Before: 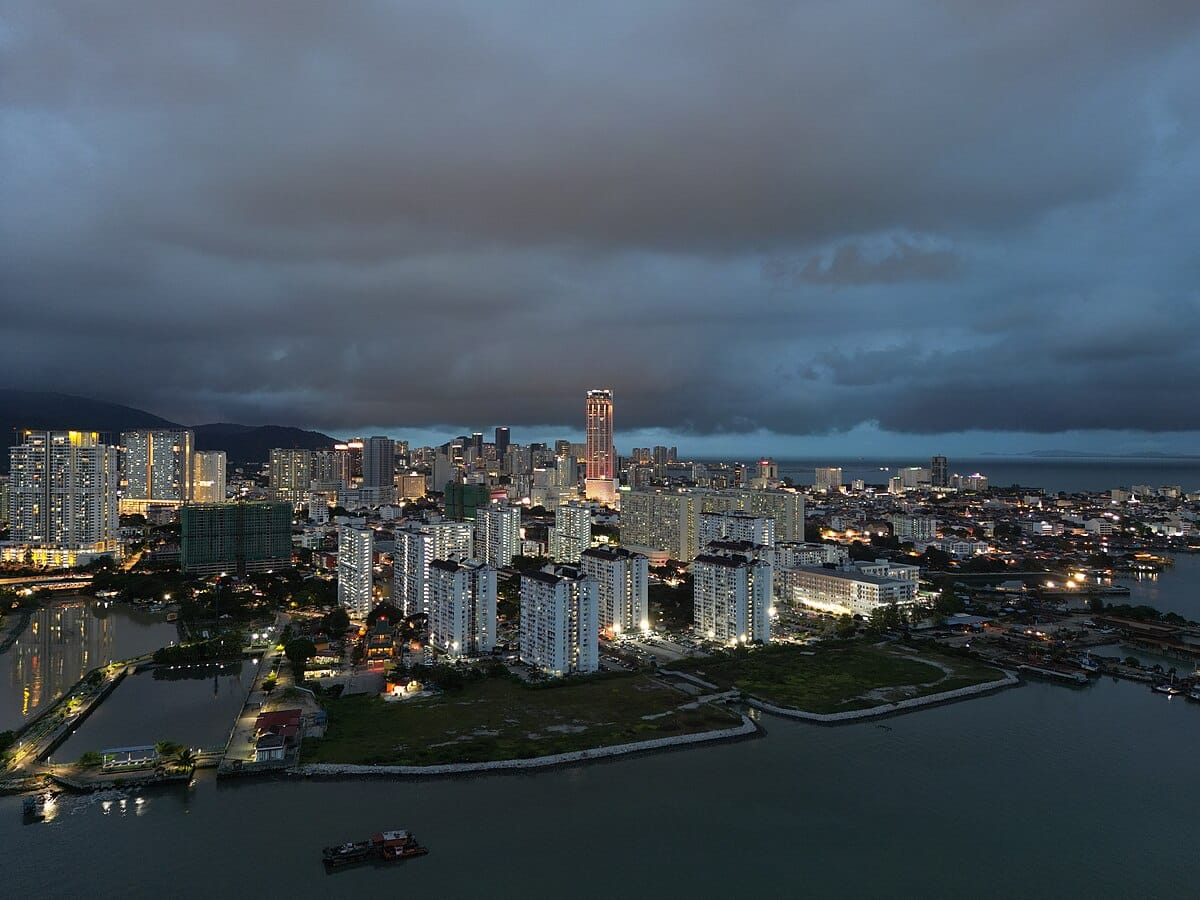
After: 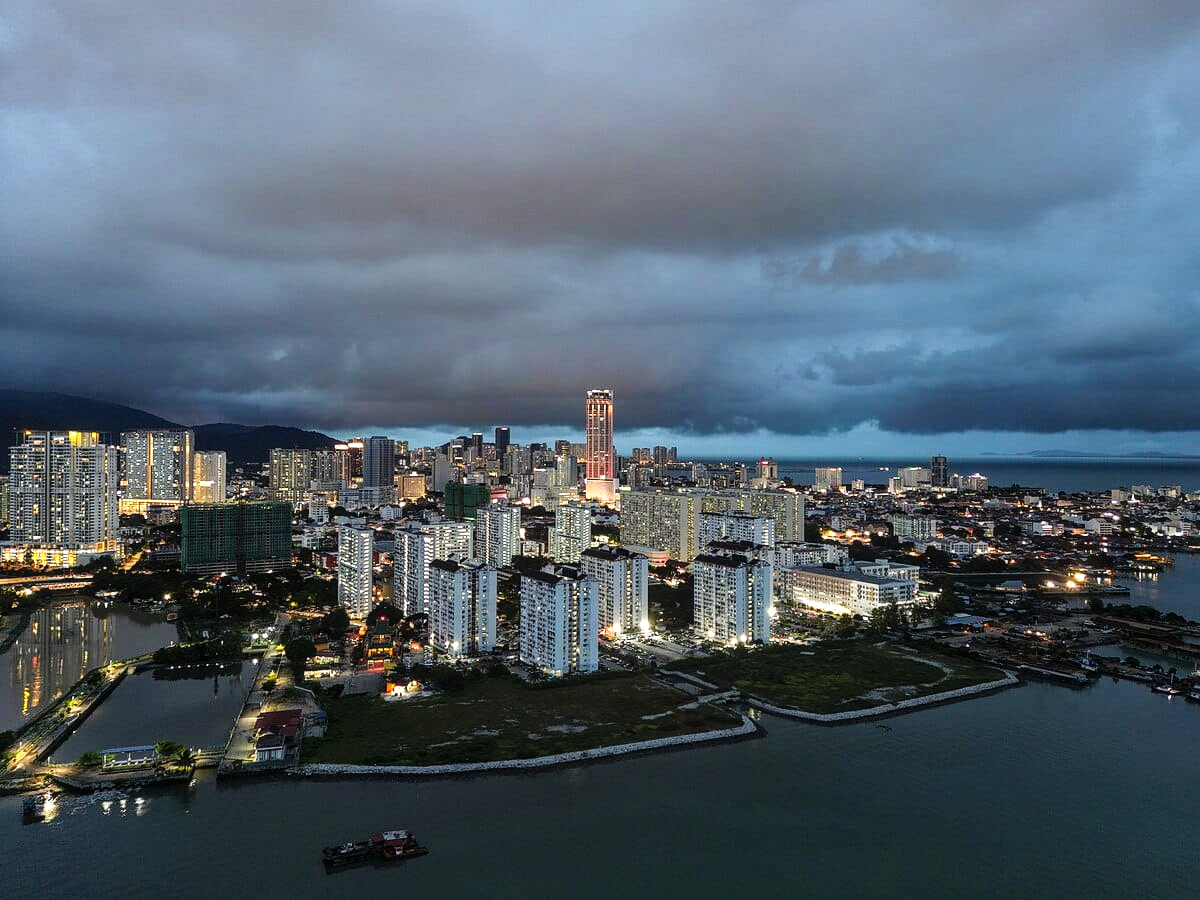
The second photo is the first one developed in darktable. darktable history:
tone equalizer: mask exposure compensation -0.487 EV
exposure: exposure 0.526 EV, compensate highlight preservation false
local contrast: on, module defaults
tone curve: curves: ch0 [(0, 0.021) (0.049, 0.044) (0.158, 0.113) (0.351, 0.331) (0.485, 0.505) (0.656, 0.696) (0.868, 0.887) (1, 0.969)]; ch1 [(0, 0) (0.322, 0.328) (0.434, 0.438) (0.473, 0.477) (0.502, 0.503) (0.522, 0.526) (0.564, 0.591) (0.602, 0.632) (0.677, 0.701) (0.859, 0.885) (1, 1)]; ch2 [(0, 0) (0.33, 0.301) (0.452, 0.434) (0.502, 0.505) (0.535, 0.554) (0.565, 0.598) (0.618, 0.629) (1, 1)], preserve colors none
